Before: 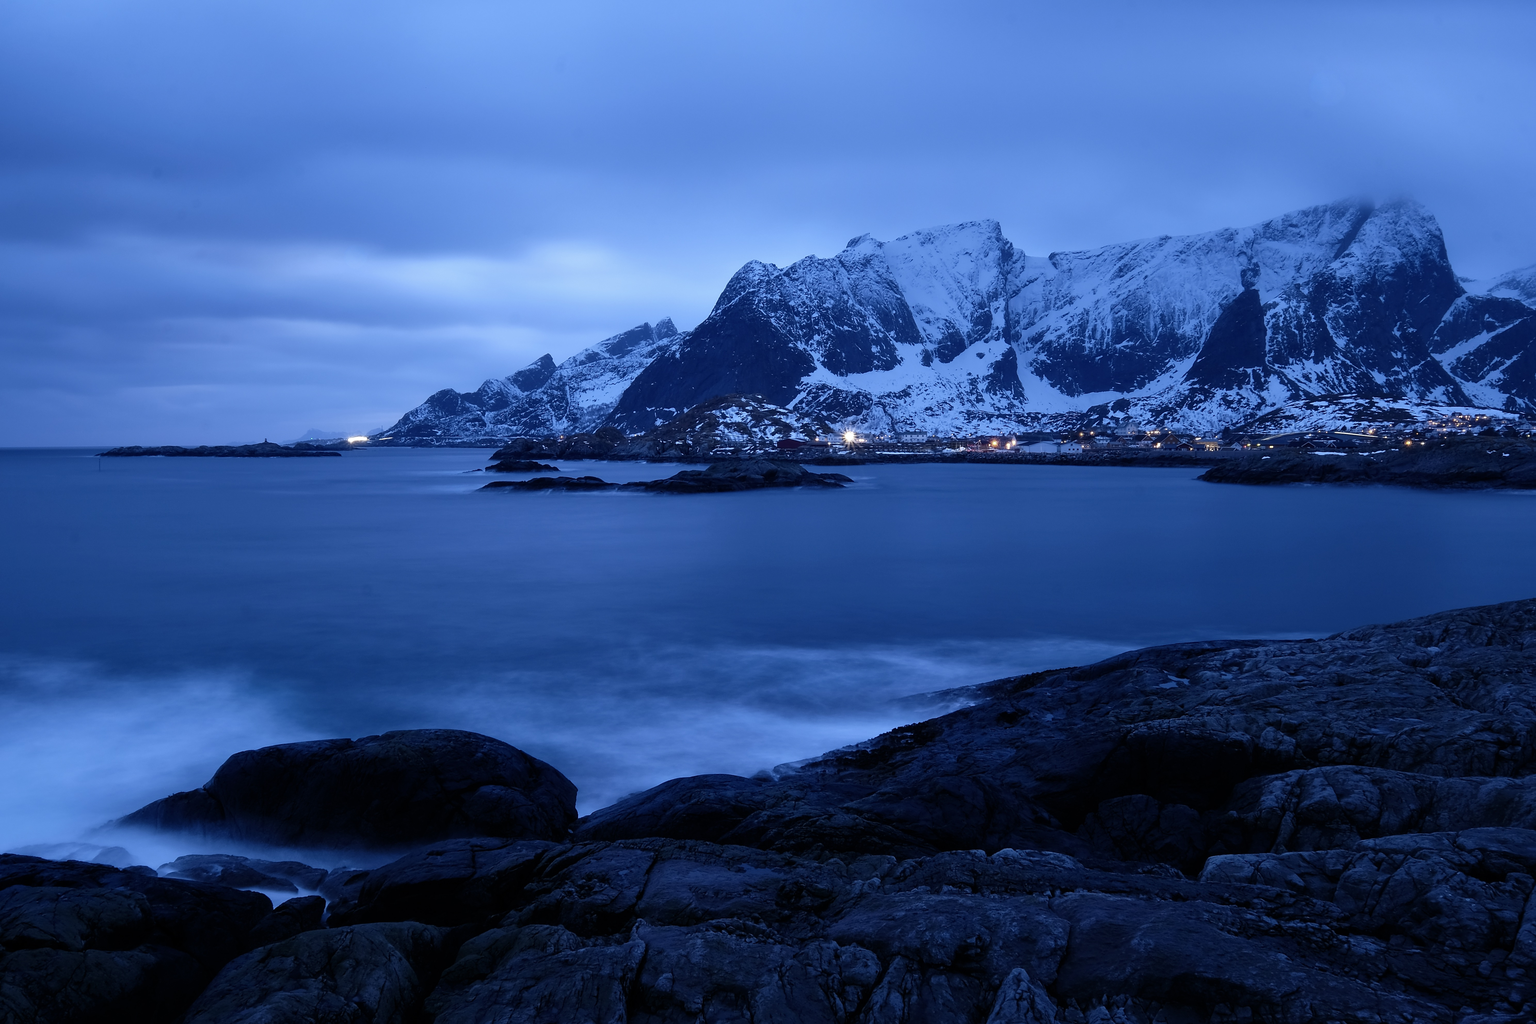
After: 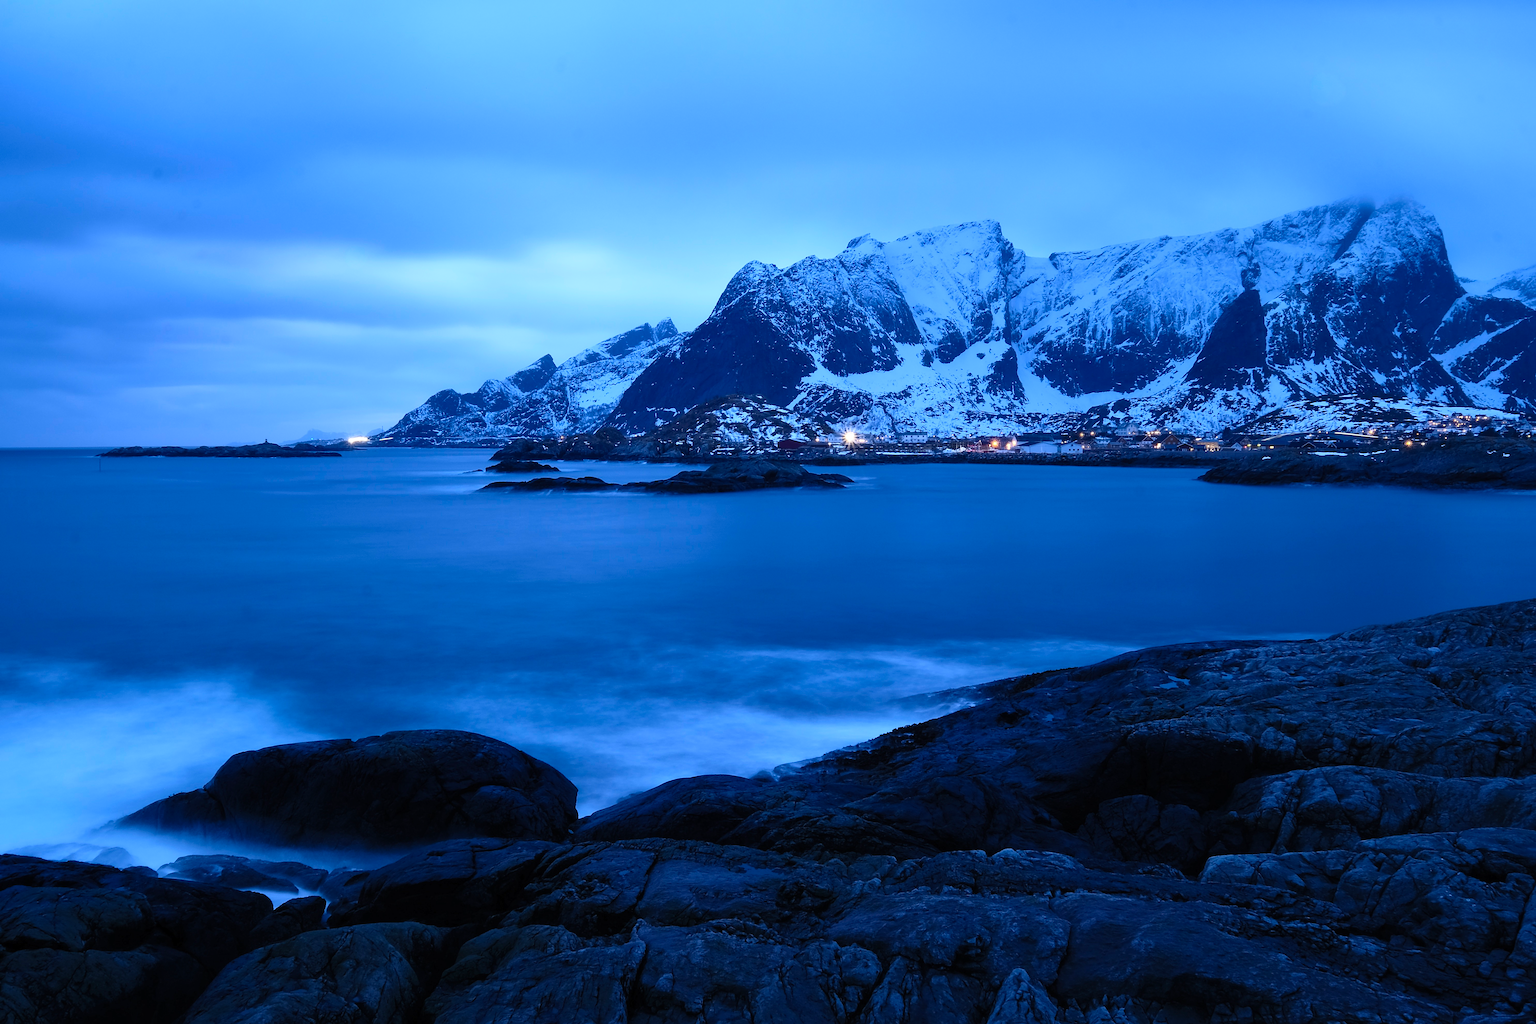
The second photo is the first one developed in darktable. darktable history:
contrast brightness saturation: contrast 0.205, brightness 0.169, saturation 0.228
